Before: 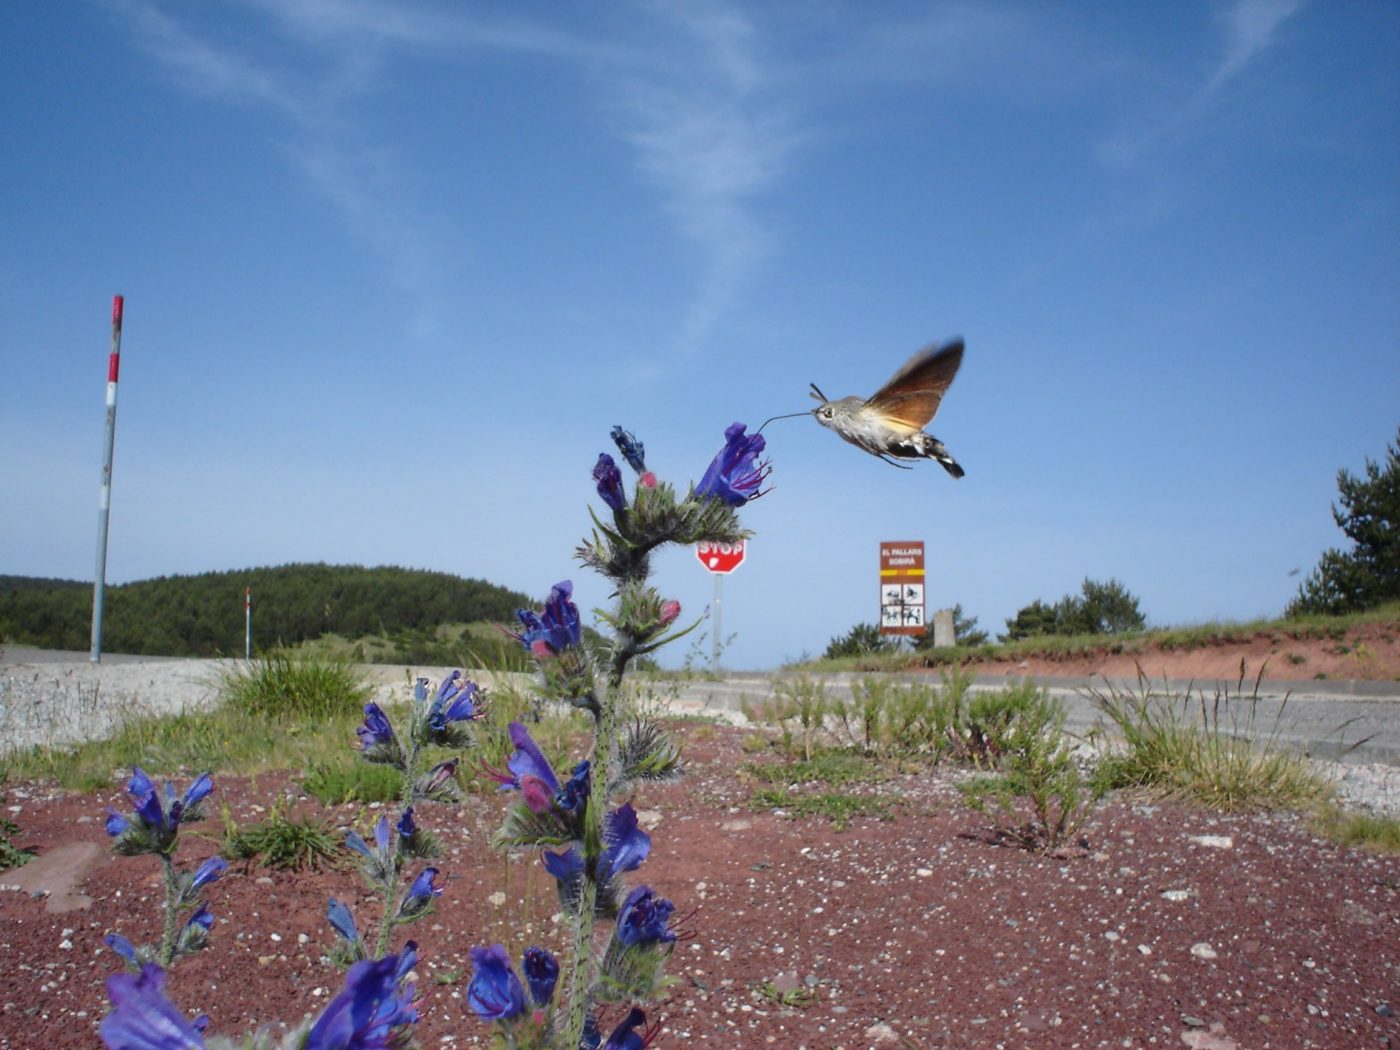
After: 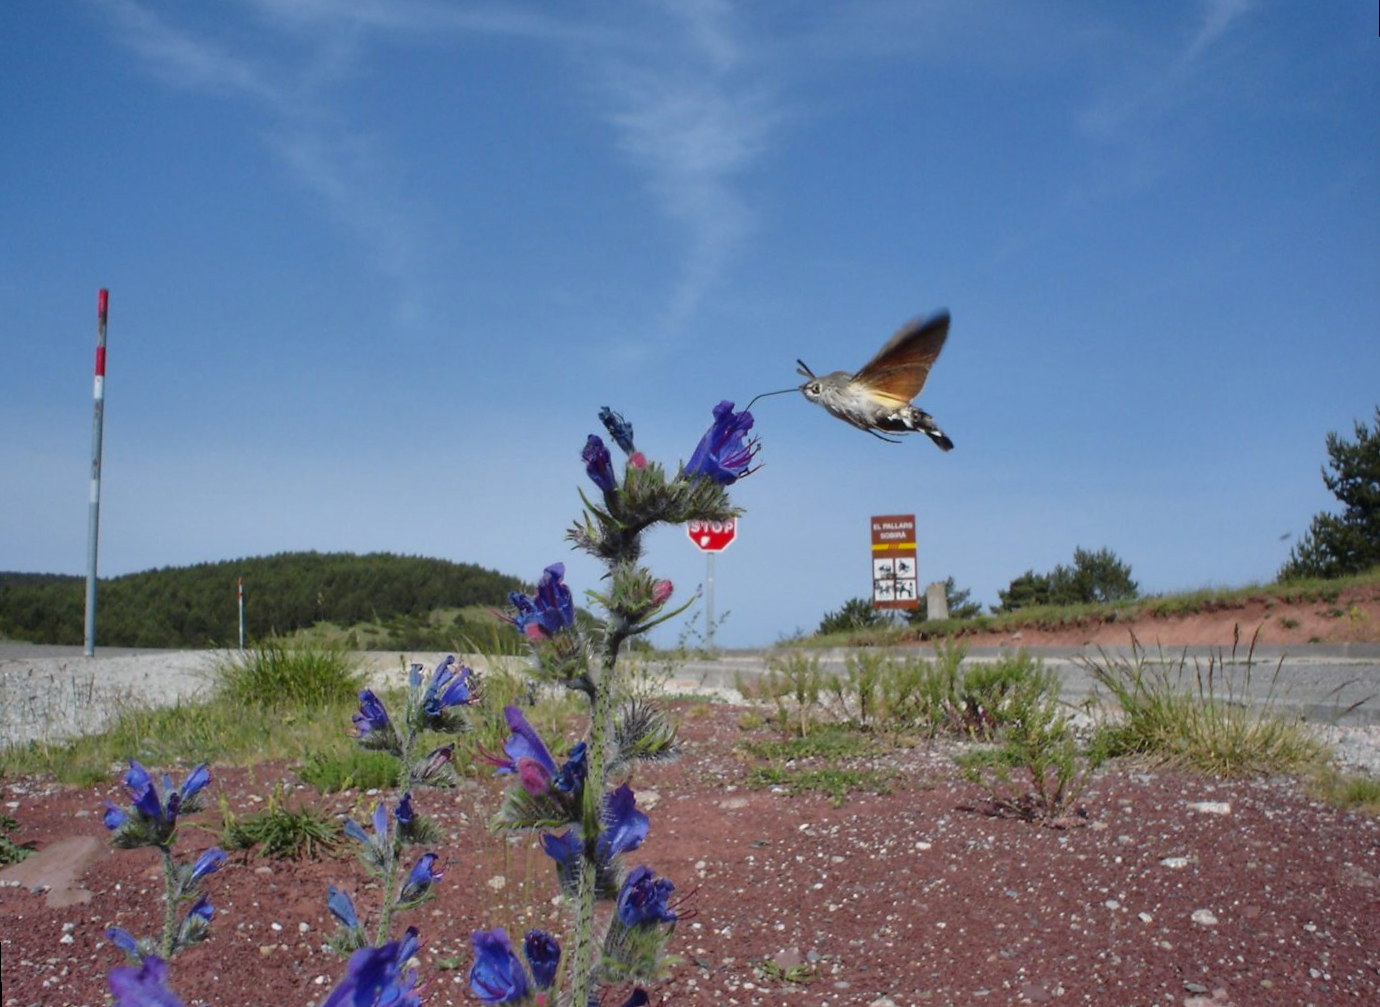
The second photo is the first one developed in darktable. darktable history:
rotate and perspective: rotation -1.42°, crop left 0.016, crop right 0.984, crop top 0.035, crop bottom 0.965
shadows and highlights: white point adjustment -3.64, highlights -63.34, highlights color adjustment 42%, soften with gaussian
